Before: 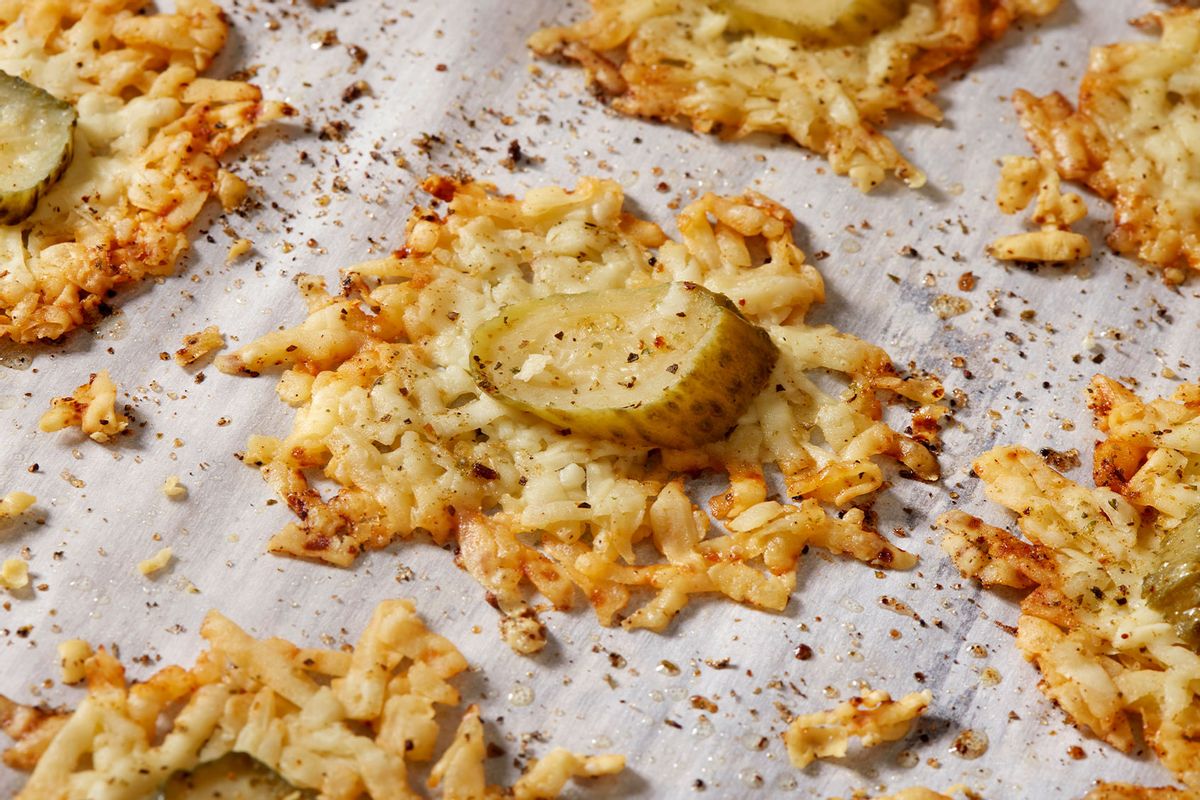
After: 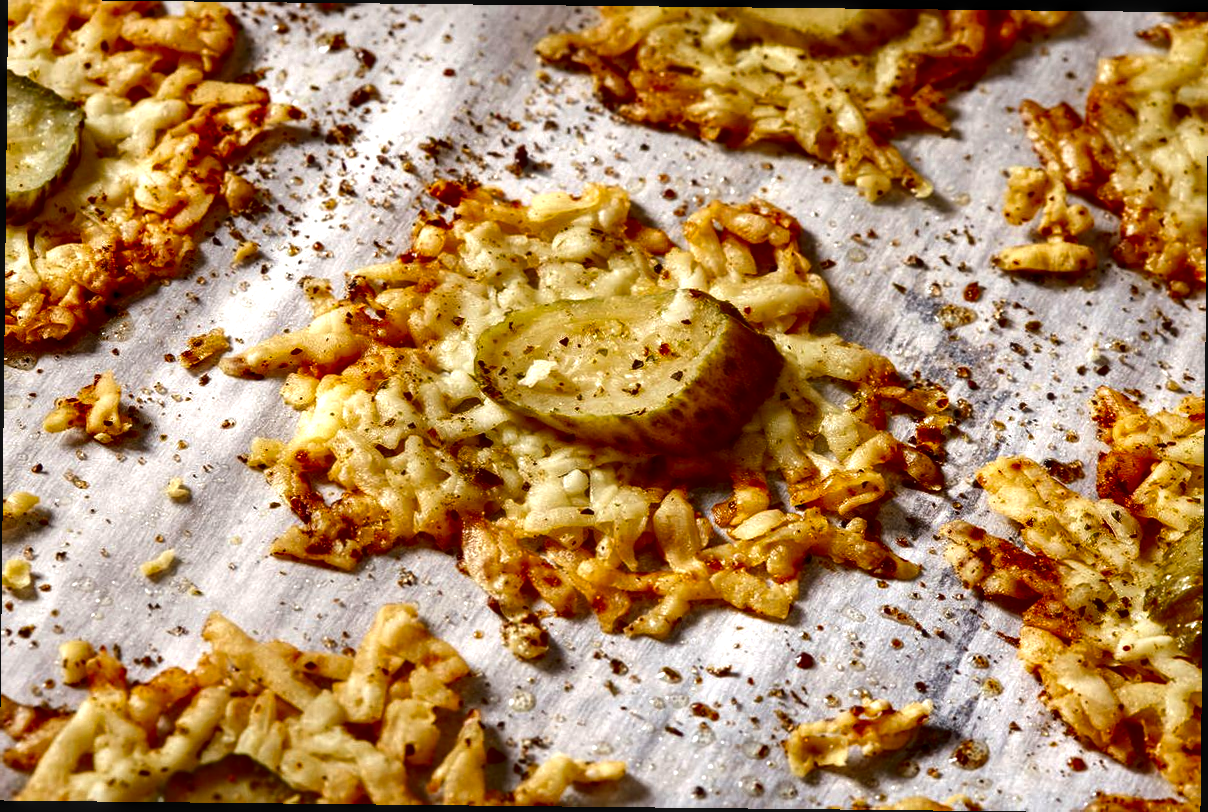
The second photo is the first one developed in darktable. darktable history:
local contrast: on, module defaults
crop and rotate: angle -0.617°
contrast brightness saturation: contrast 0.088, brightness -0.592, saturation 0.17
exposure: black level correction 0, exposure 0.499 EV, compensate exposure bias true, compensate highlight preservation false
